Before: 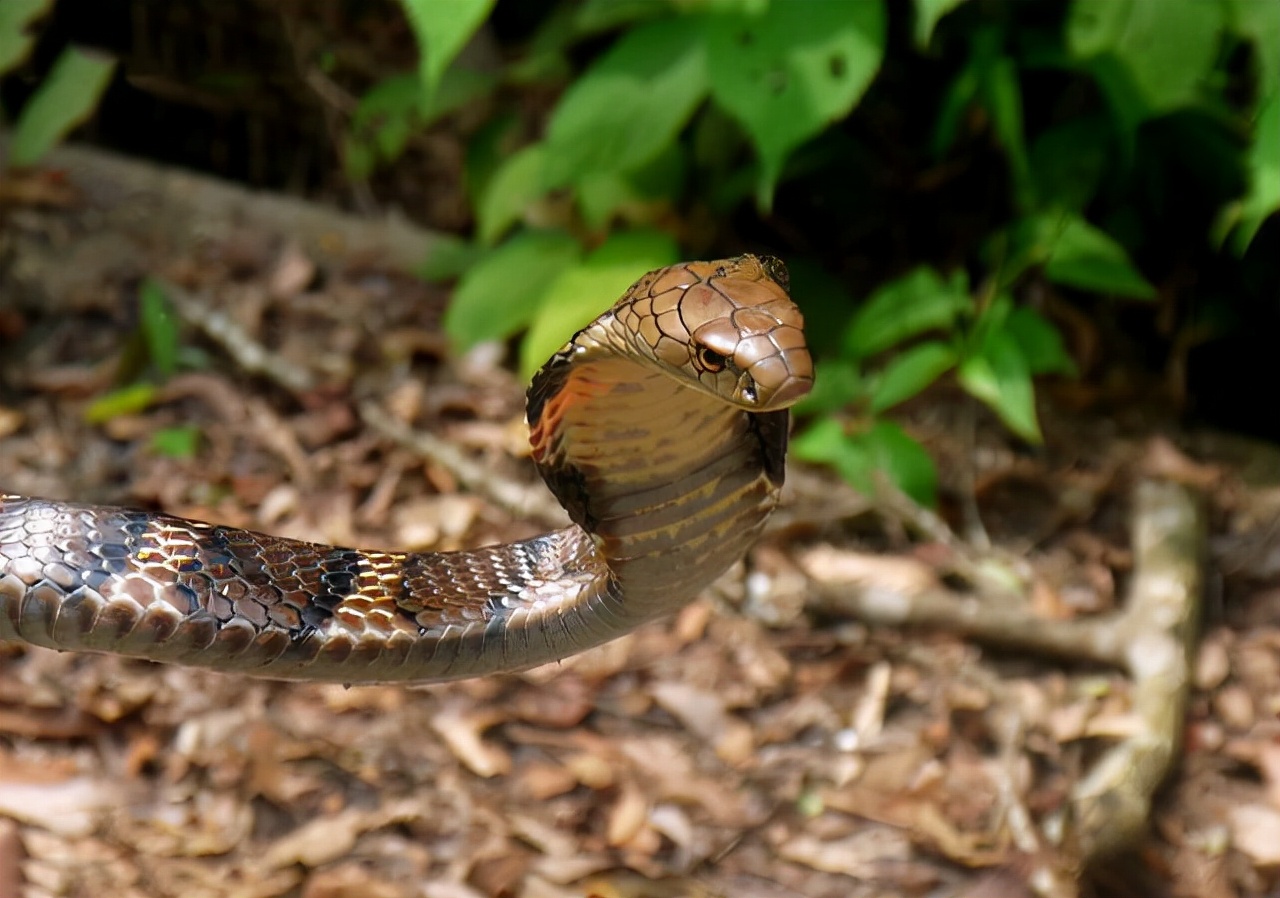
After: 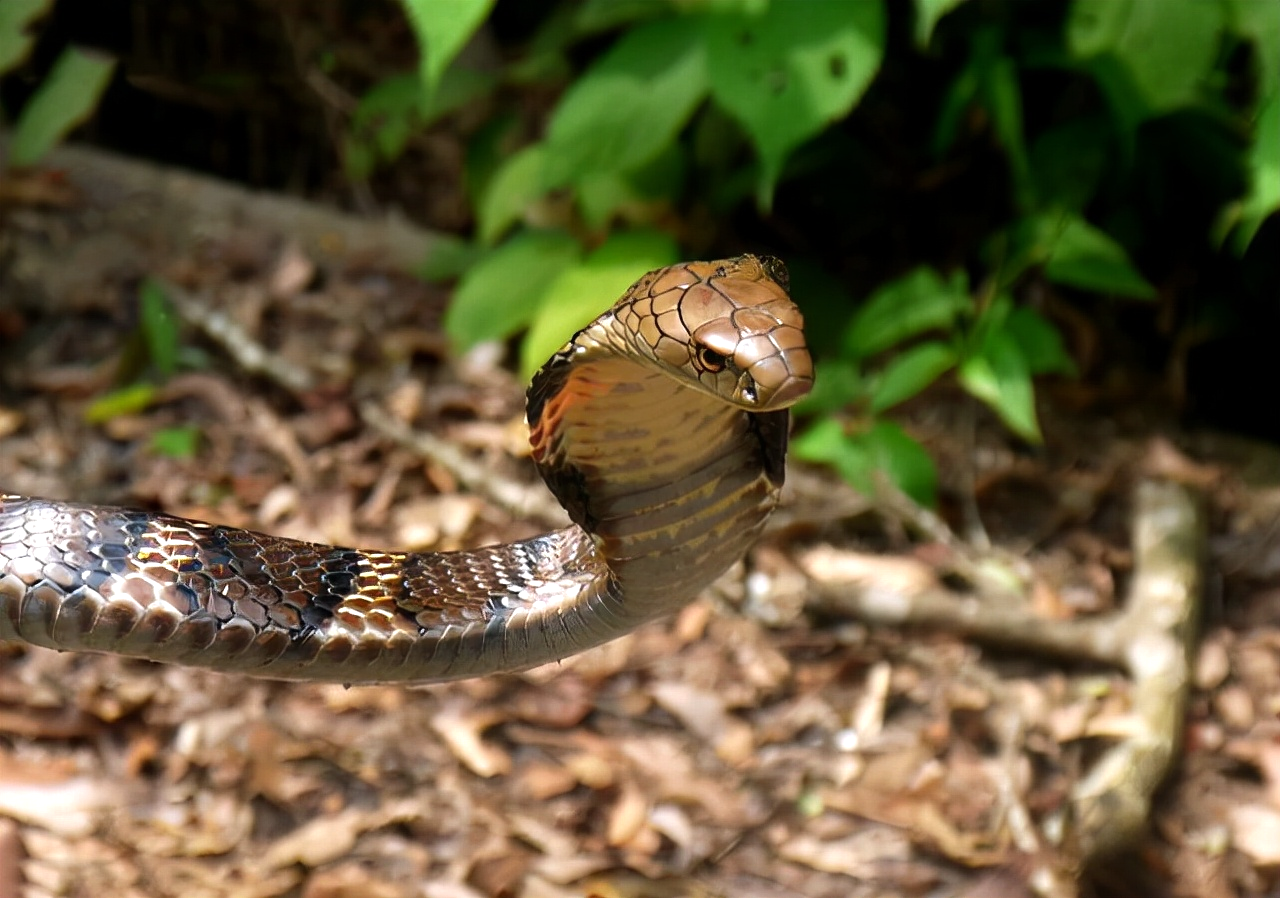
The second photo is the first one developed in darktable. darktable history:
tone equalizer: -8 EV -0.425 EV, -7 EV -0.422 EV, -6 EV -0.303 EV, -5 EV -0.245 EV, -3 EV 0.205 EV, -2 EV 0.337 EV, -1 EV 0.395 EV, +0 EV 0.436 EV, edges refinement/feathering 500, mask exposure compensation -1.57 EV, preserve details guided filter
